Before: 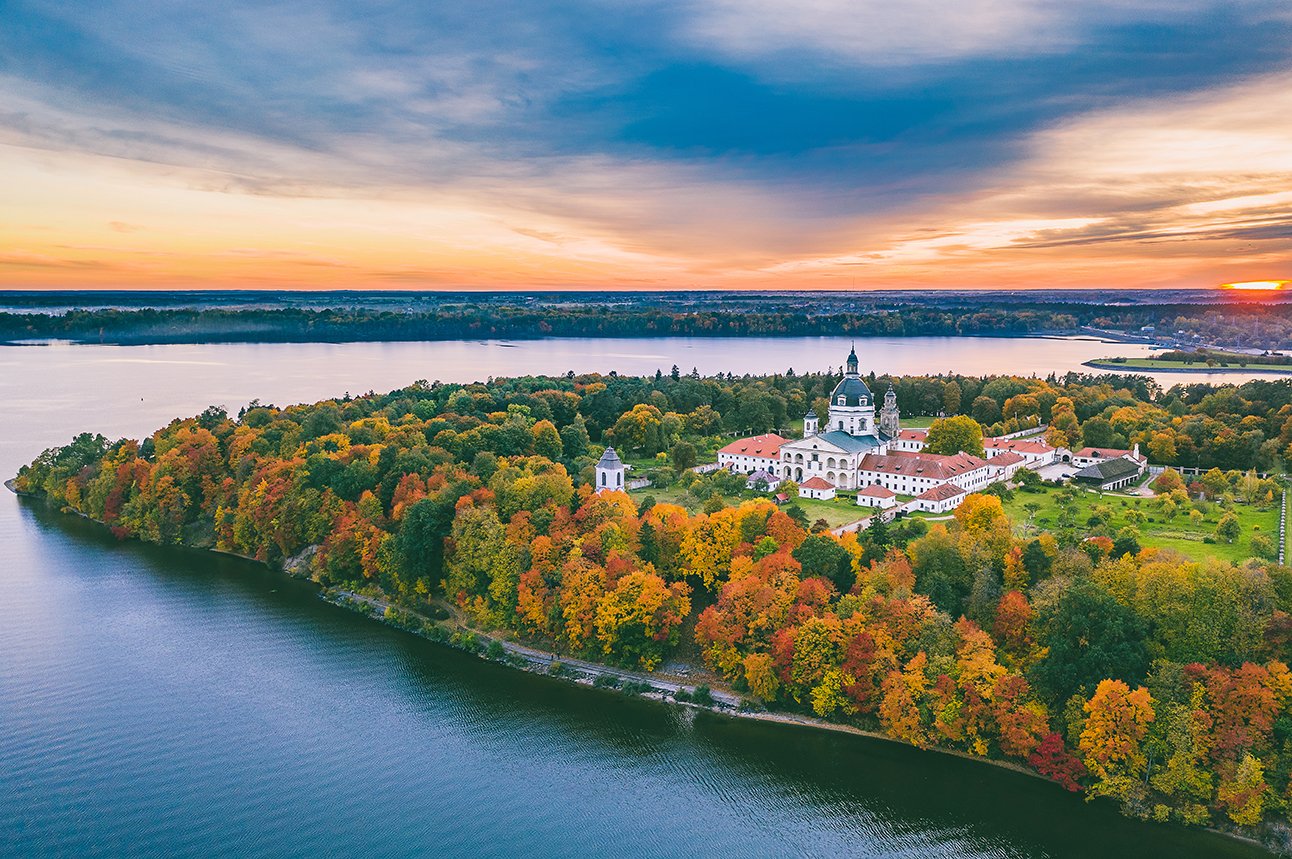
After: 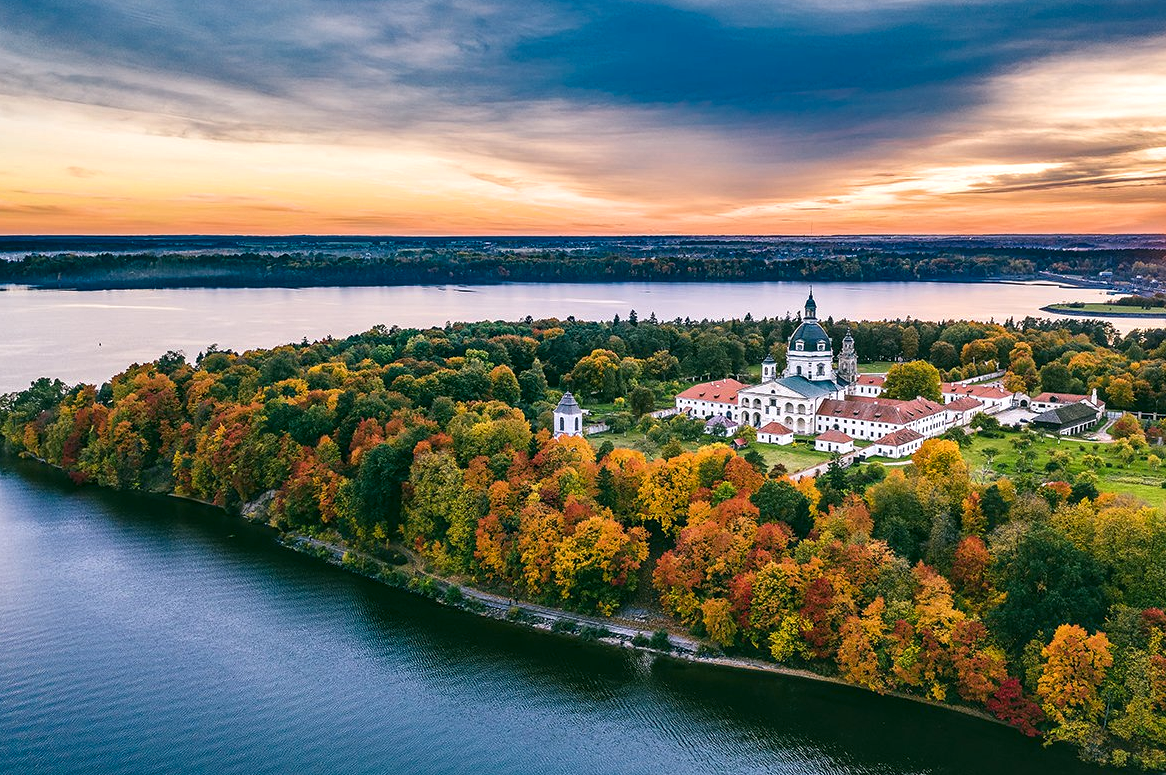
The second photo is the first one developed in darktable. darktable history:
local contrast: detail 135%, midtone range 0.75
crop: left 3.305%, top 6.436%, right 6.389%, bottom 3.258%
contrast brightness saturation: brightness -0.09
